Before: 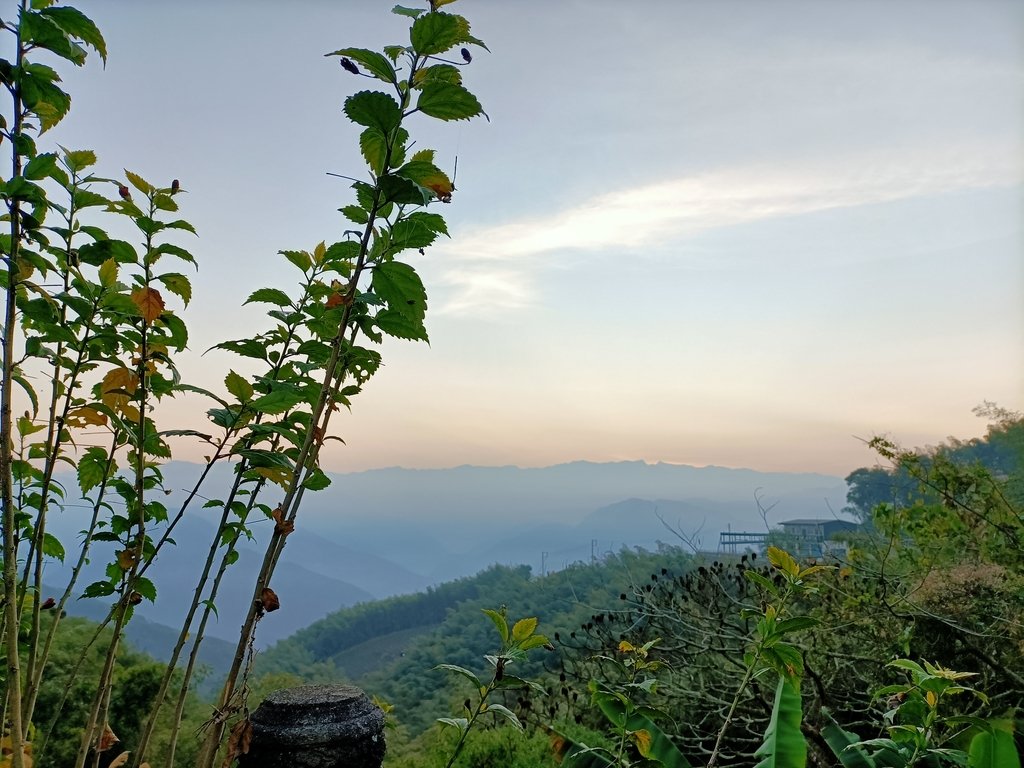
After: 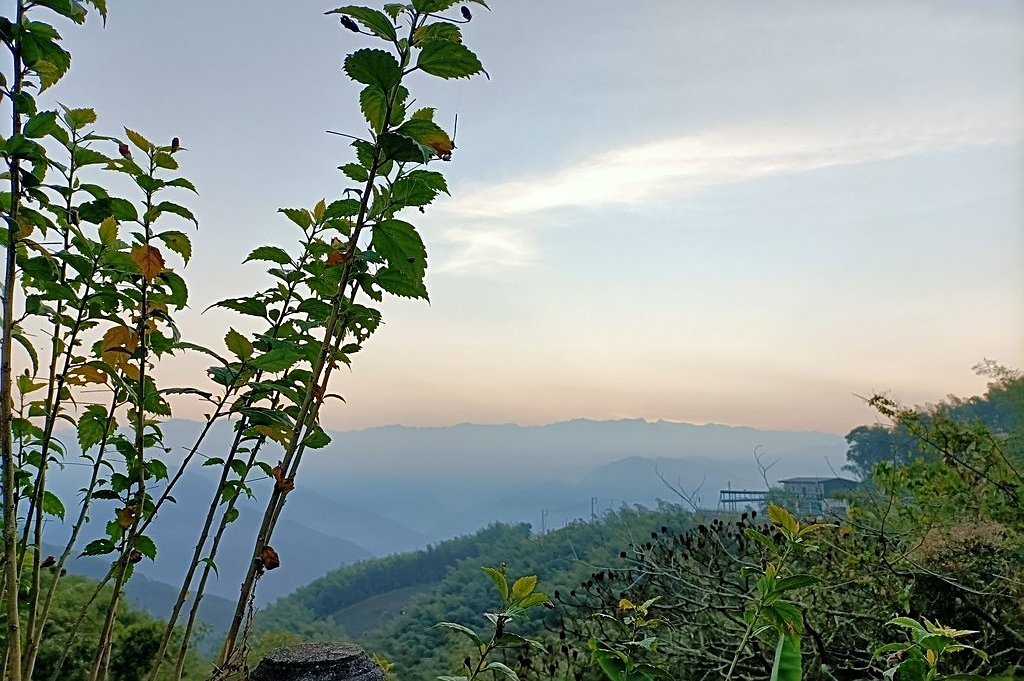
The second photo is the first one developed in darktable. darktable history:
crop and rotate: top 5.514%, bottom 5.69%
sharpen: on, module defaults
